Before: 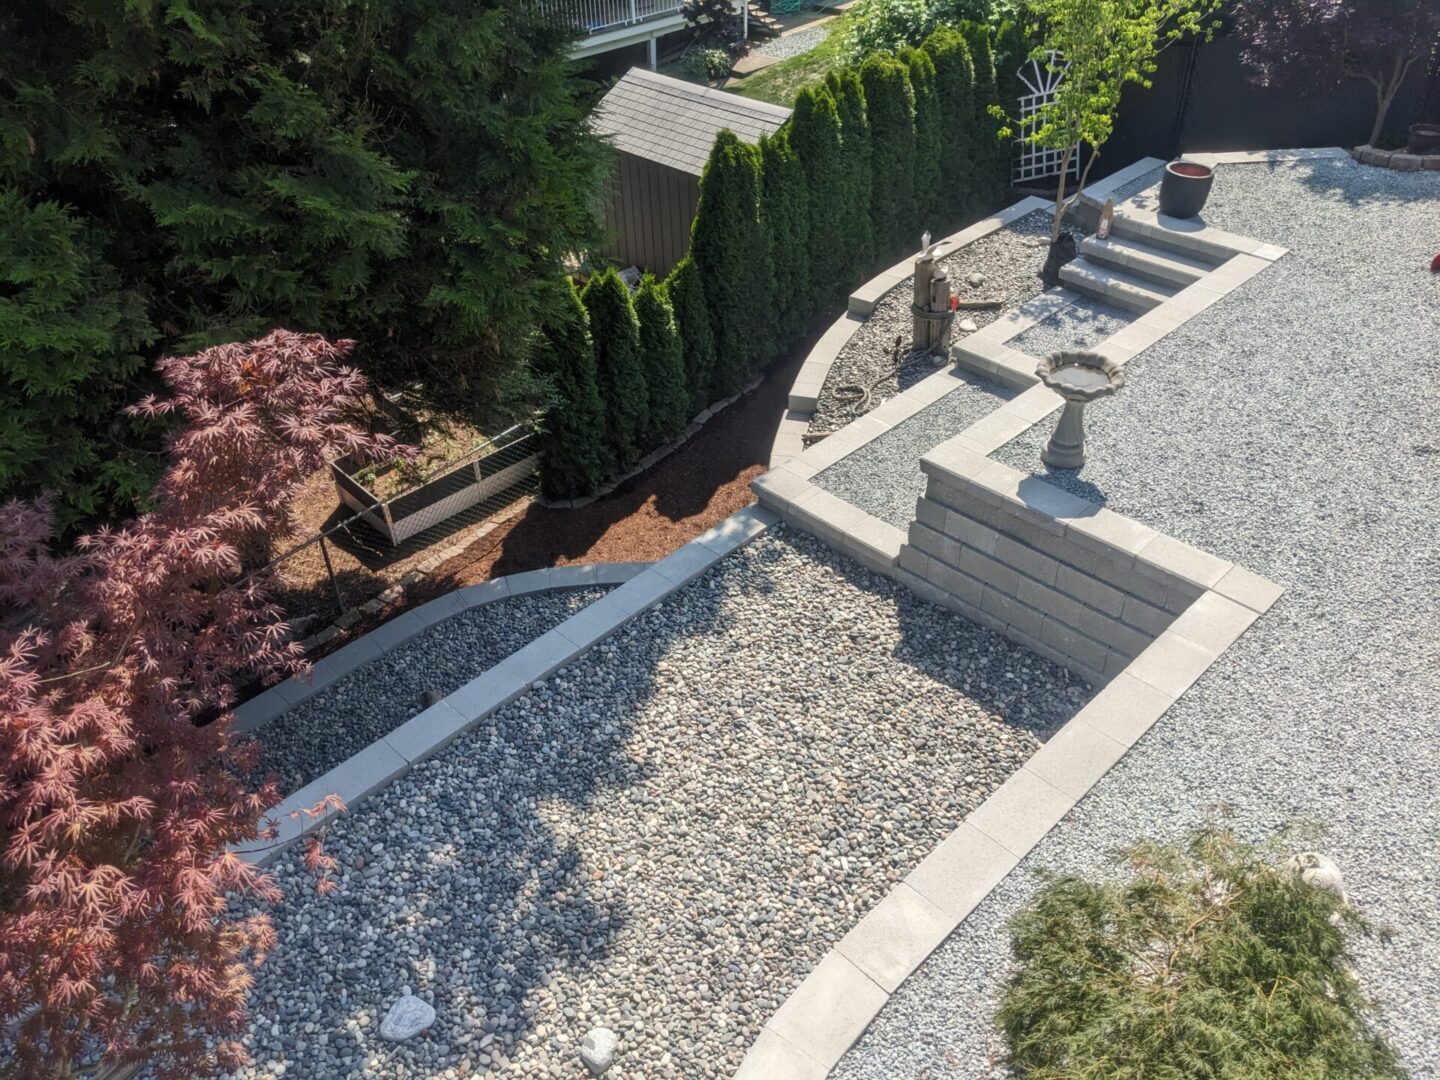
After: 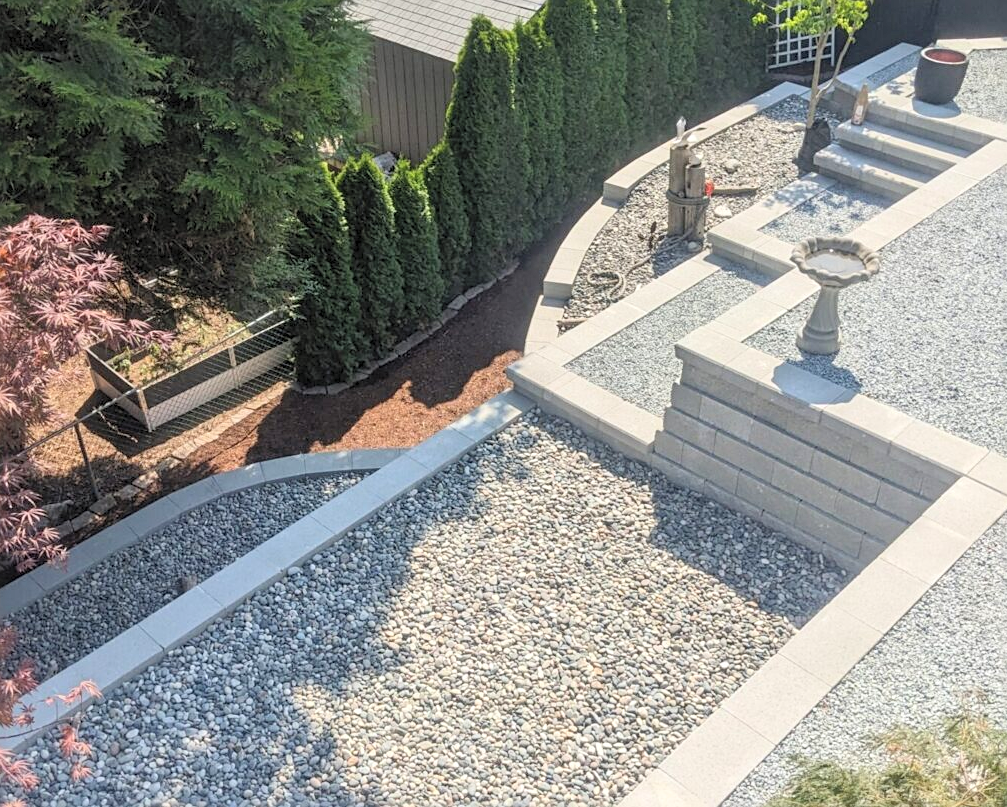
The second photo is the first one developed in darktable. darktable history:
contrast brightness saturation: contrast 0.1, brightness 0.3, saturation 0.14
crop and rotate: left 17.046%, top 10.659%, right 12.989%, bottom 14.553%
sharpen: radius 2.167, amount 0.381, threshold 0
